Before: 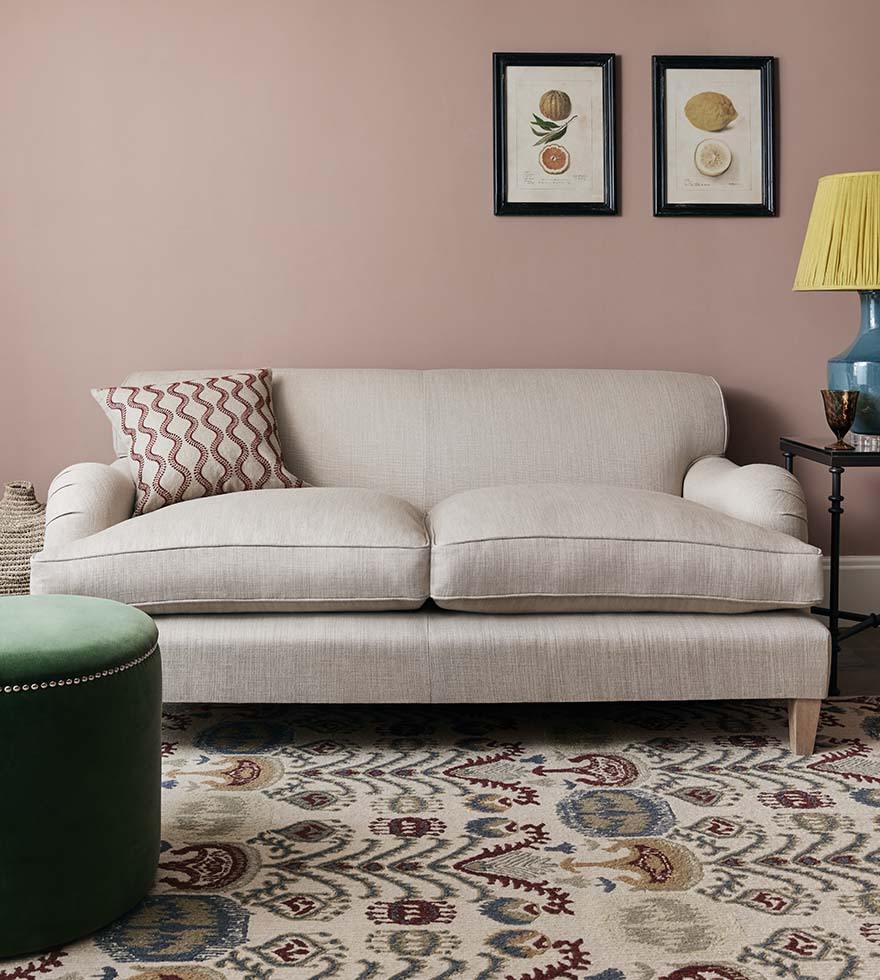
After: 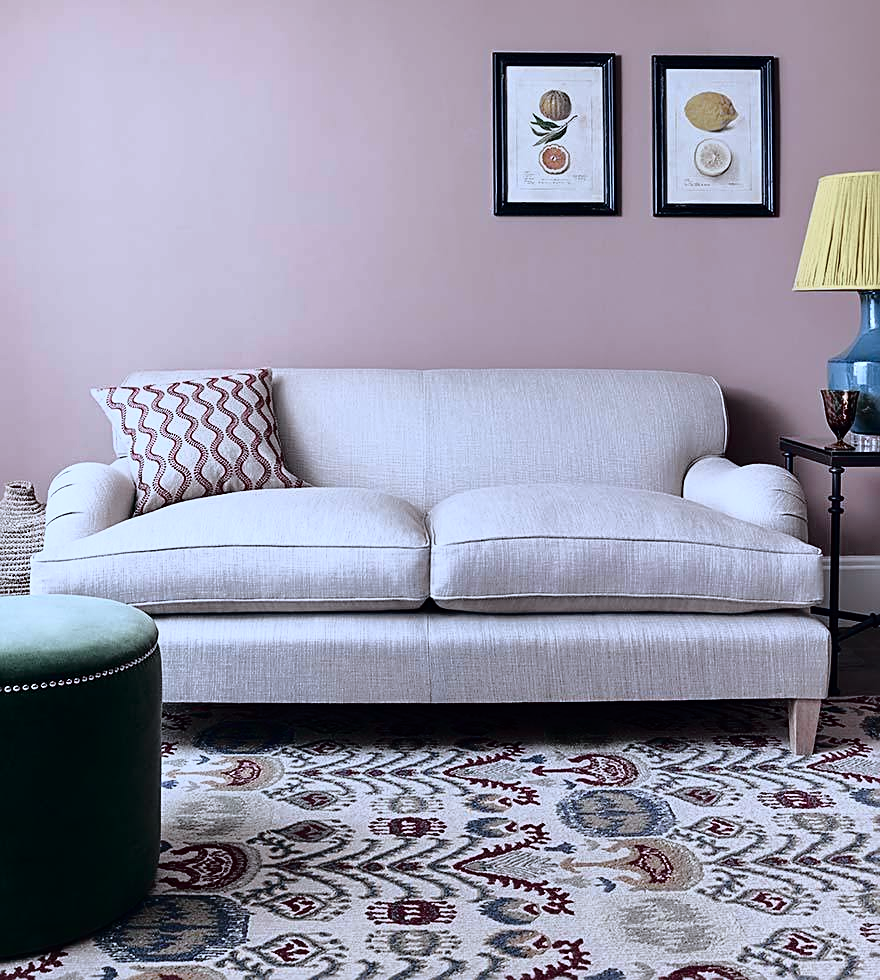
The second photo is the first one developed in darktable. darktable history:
sharpen: on, module defaults
color calibration: illuminant custom, x 0.39, y 0.392, temperature 3856.94 K
tone curve: curves: ch0 [(0, 0) (0.105, 0.044) (0.195, 0.128) (0.283, 0.283) (0.384, 0.404) (0.485, 0.531) (0.638, 0.681) (0.795, 0.879) (1, 0.977)]; ch1 [(0, 0) (0.161, 0.092) (0.35, 0.33) (0.379, 0.401) (0.456, 0.469) (0.498, 0.503) (0.531, 0.537) (0.596, 0.621) (0.635, 0.671) (1, 1)]; ch2 [(0, 0) (0.371, 0.362) (0.437, 0.437) (0.483, 0.484) (0.53, 0.515) (0.56, 0.58) (0.622, 0.606) (1, 1)], color space Lab, independent channels, preserve colors none
